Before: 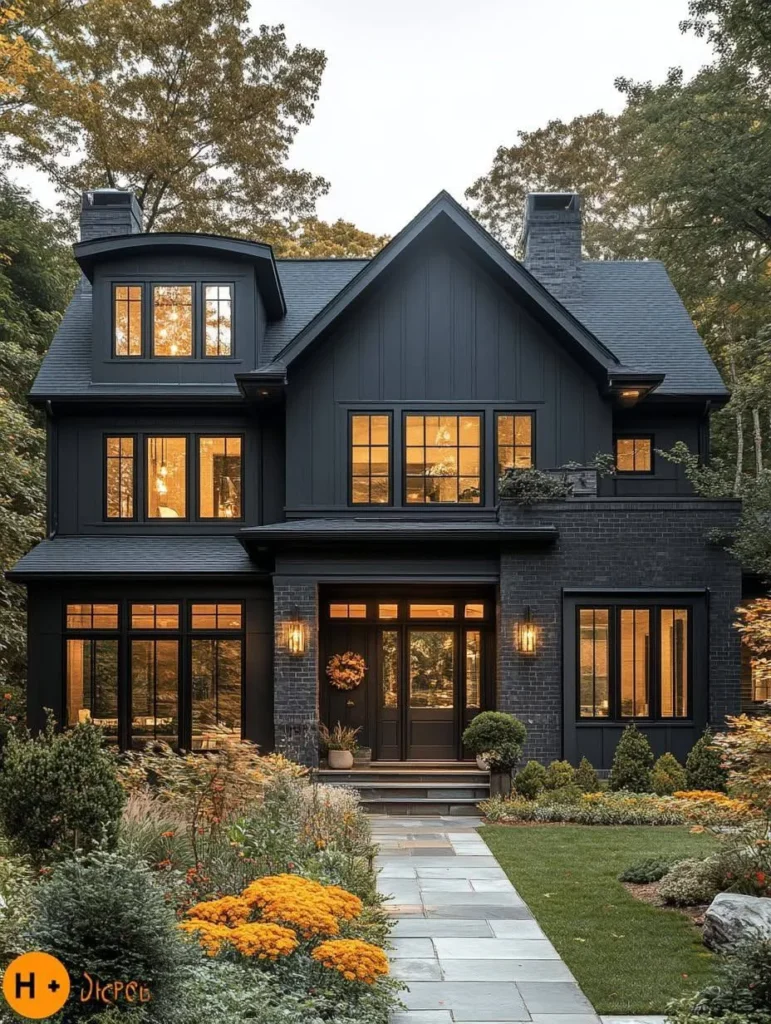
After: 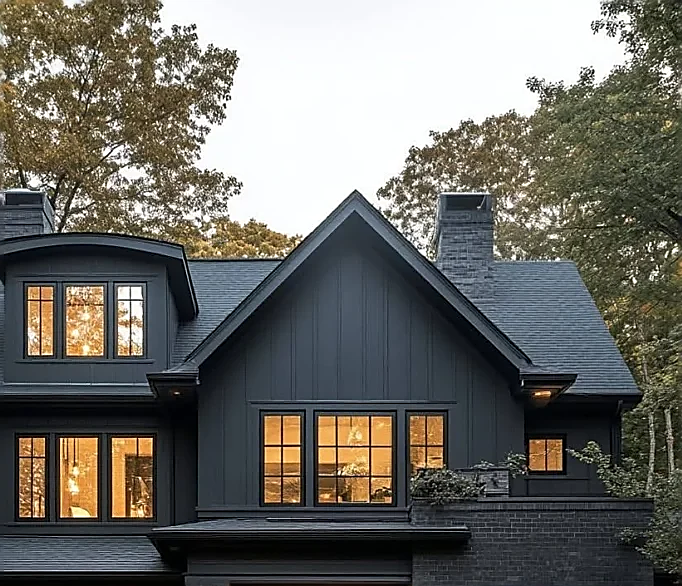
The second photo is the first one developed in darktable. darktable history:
crop and rotate: left 11.483%, bottom 42.712%
sharpen: radius 1.377, amount 1.233, threshold 0.709
color correction: highlights b* -0.011, saturation 0.978
